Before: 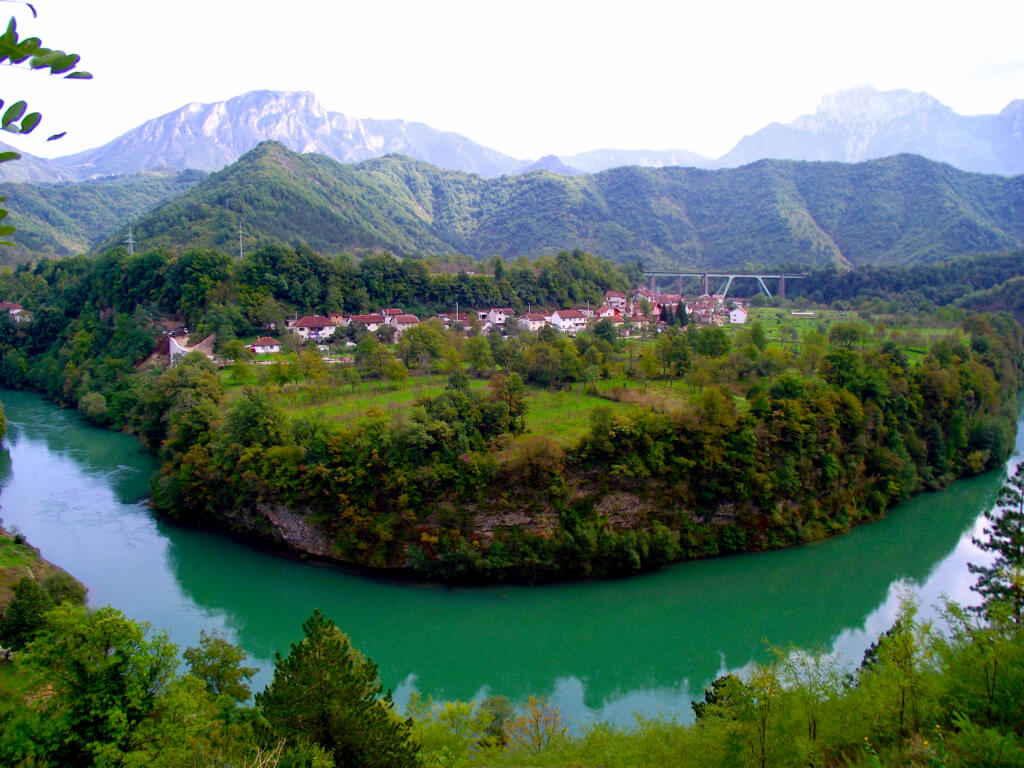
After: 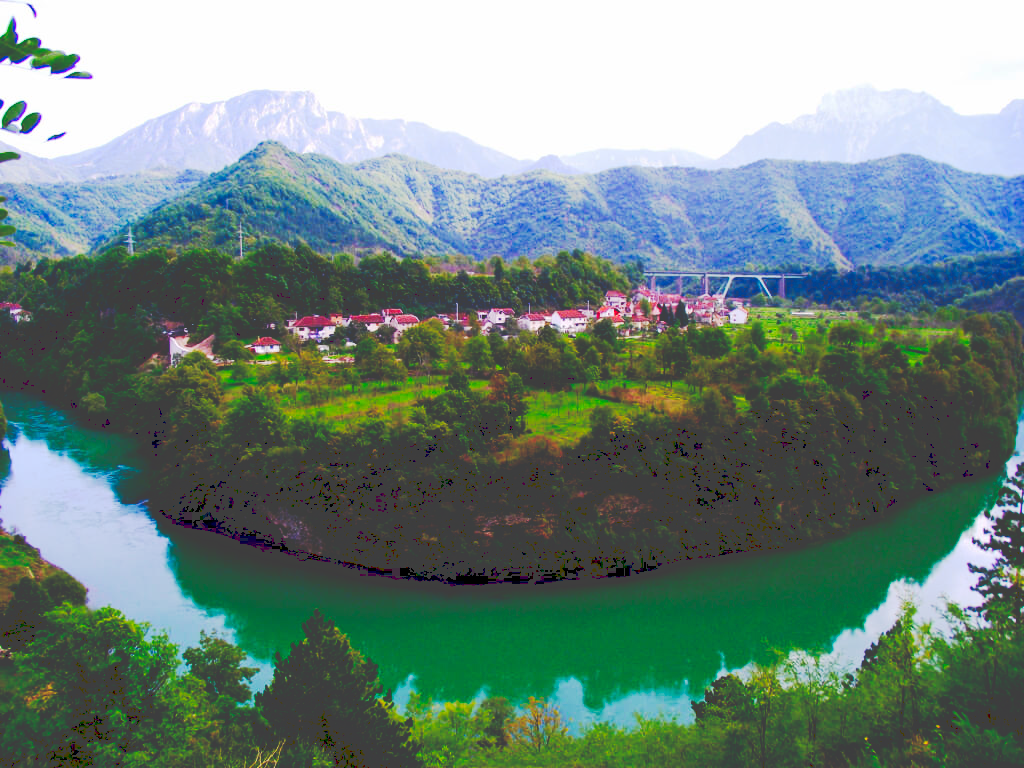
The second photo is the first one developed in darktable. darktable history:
tone curve: curves: ch0 [(0, 0) (0.003, 0.26) (0.011, 0.26) (0.025, 0.26) (0.044, 0.257) (0.069, 0.257) (0.1, 0.257) (0.136, 0.255) (0.177, 0.258) (0.224, 0.272) (0.277, 0.294) (0.335, 0.346) (0.399, 0.422) (0.468, 0.536) (0.543, 0.657) (0.623, 0.757) (0.709, 0.823) (0.801, 0.872) (0.898, 0.92) (1, 1)], preserve colors none
color balance rgb: shadows lift › hue 86.9°, linear chroma grading › global chroma 3.2%, perceptual saturation grading › global saturation 20%, perceptual saturation grading › highlights -25.738%, perceptual saturation grading › shadows 24.253%
